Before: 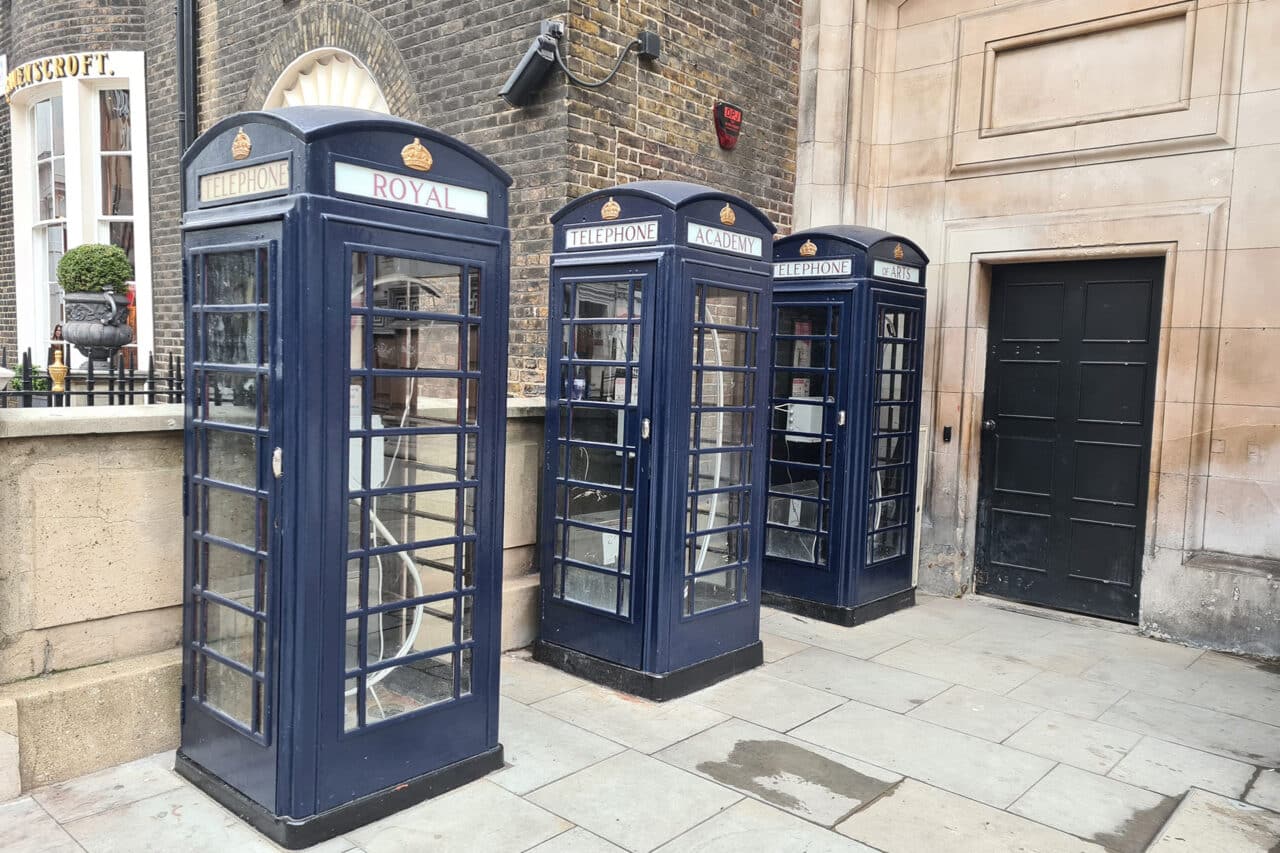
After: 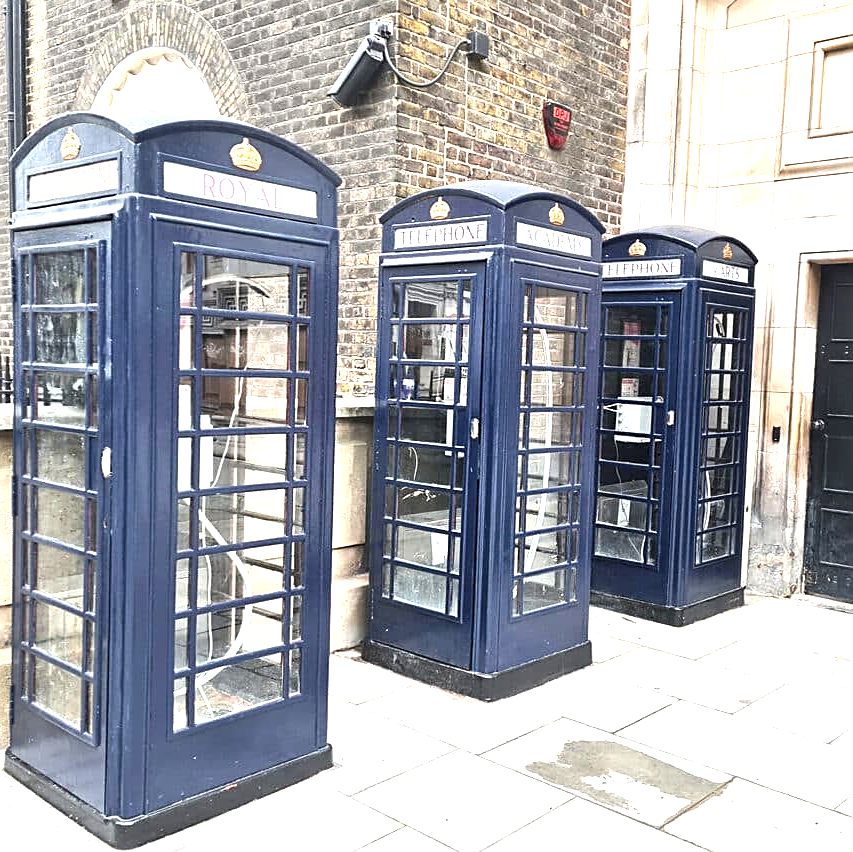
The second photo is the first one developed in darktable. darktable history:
sharpen: on, module defaults
crop and rotate: left 13.409%, right 19.924%
levels: levels [0, 0.51, 1]
exposure: black level correction 0, exposure 1.2 EV, compensate exposure bias true, compensate highlight preservation false
